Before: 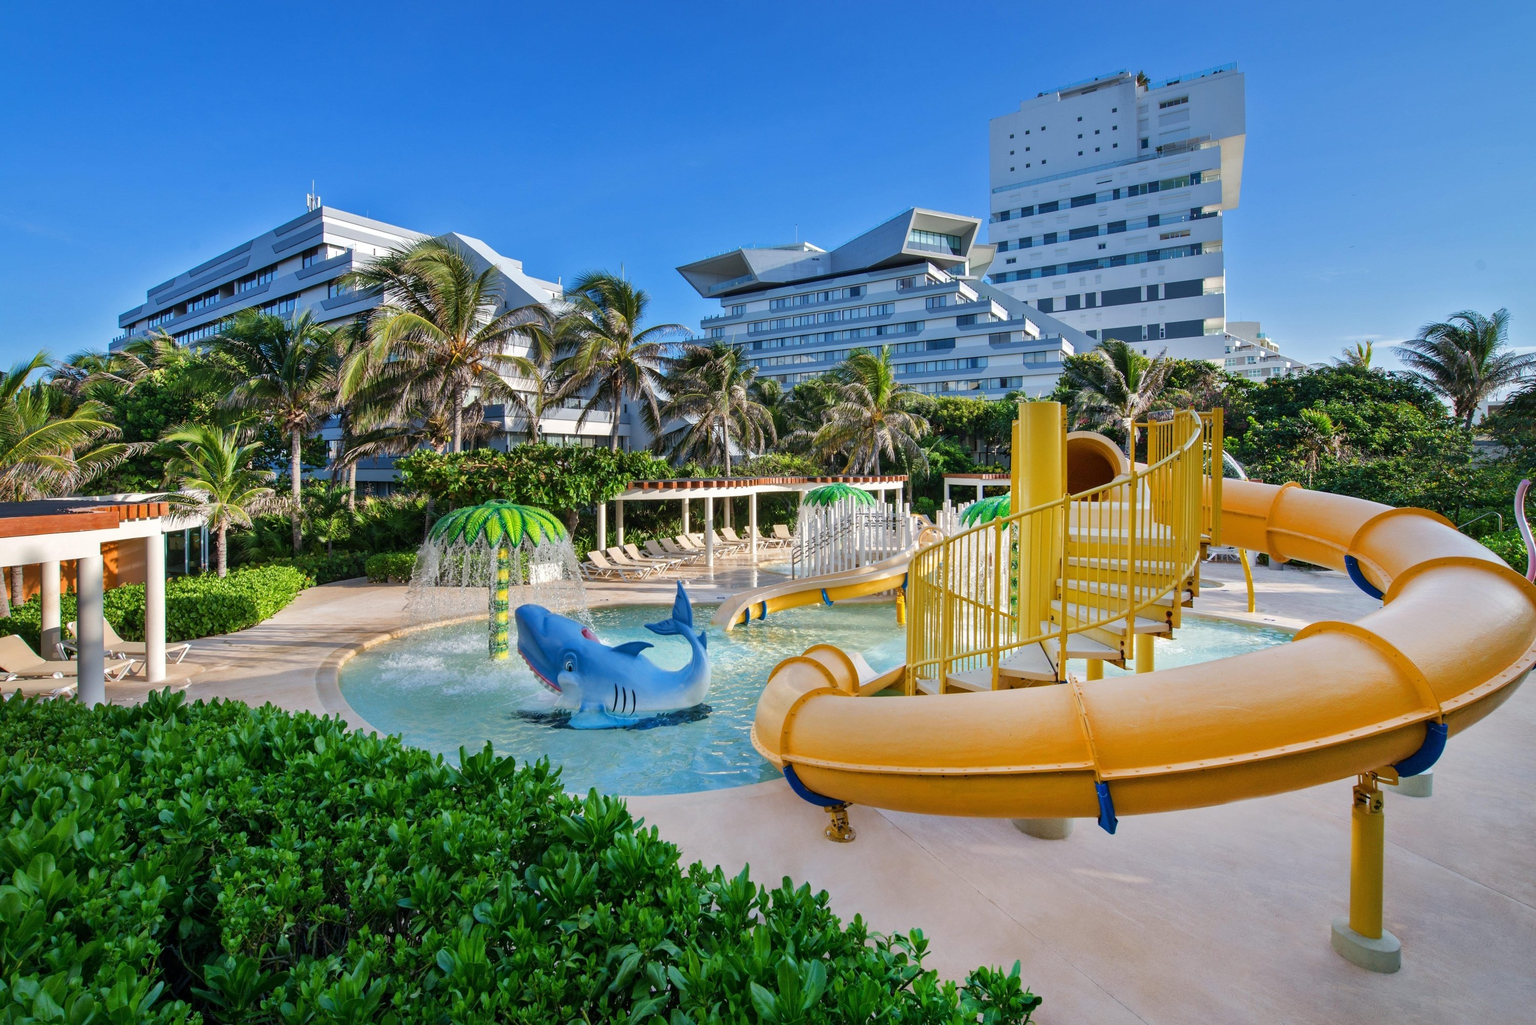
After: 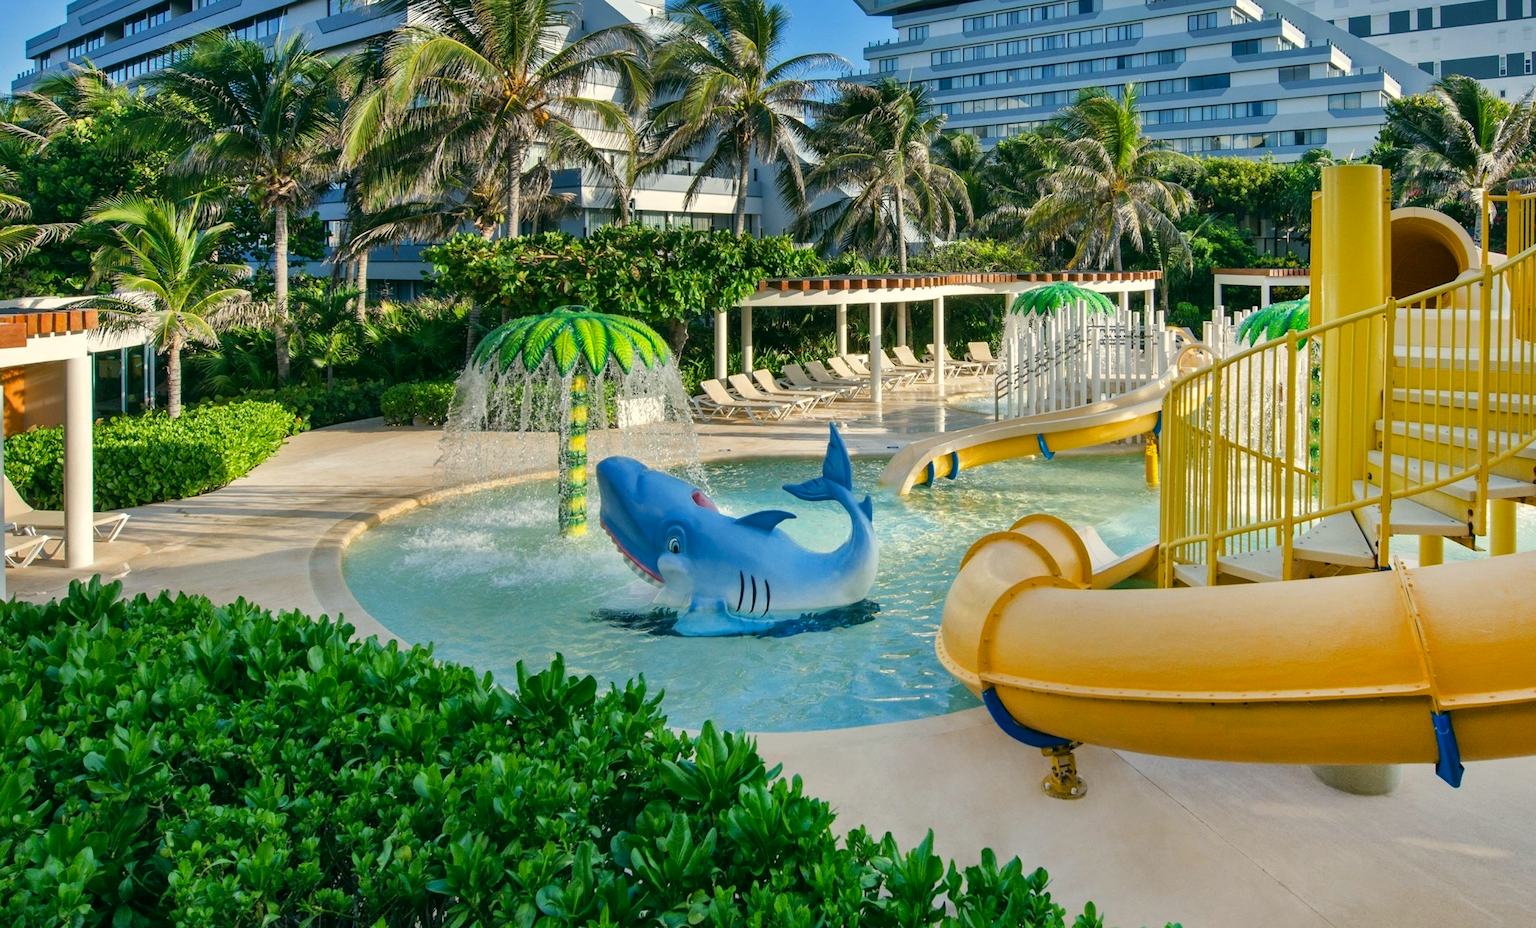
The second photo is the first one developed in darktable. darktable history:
crop: left 6.575%, top 28.066%, right 23.926%, bottom 8.958%
color correction: highlights a* -0.447, highlights b* 9.32, shadows a* -9, shadows b* 0.744
shadows and highlights: radius 124.93, shadows 30.33, highlights -30.56, highlights color adjustment 49.49%, low approximation 0.01, soften with gaussian
